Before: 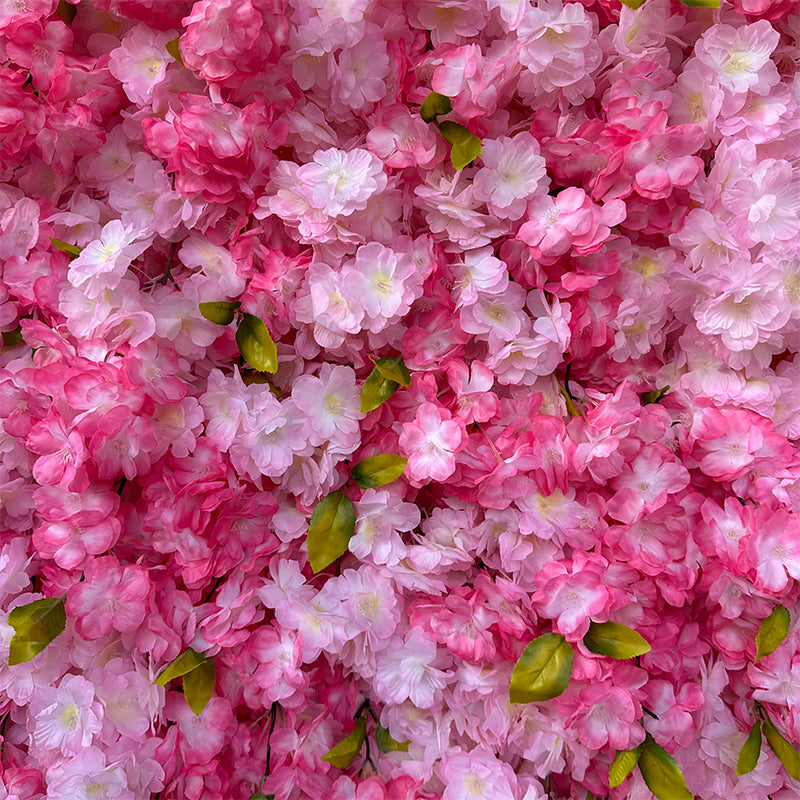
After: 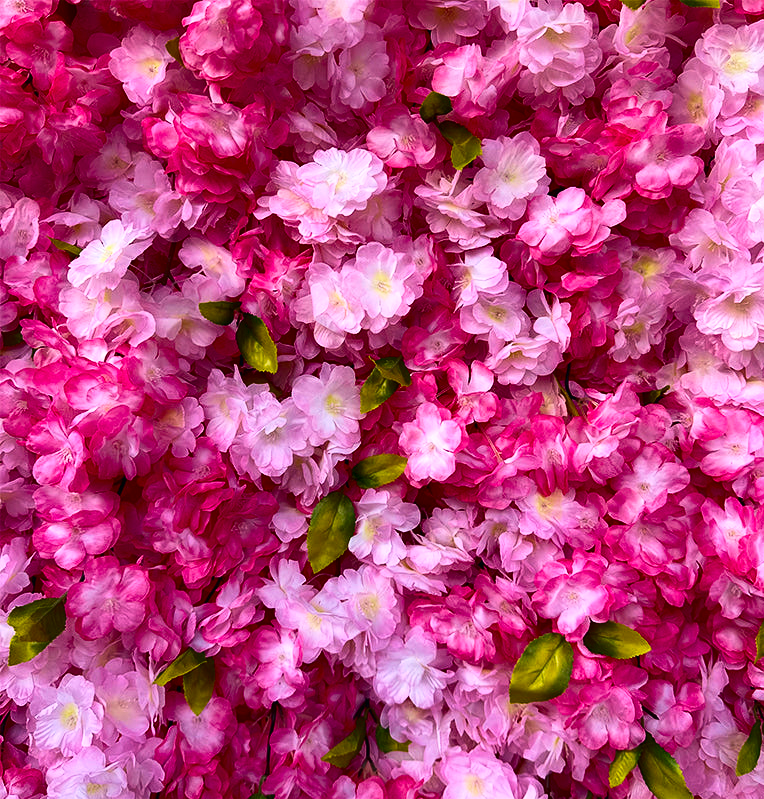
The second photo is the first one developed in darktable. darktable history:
contrast brightness saturation: contrast 0.301, brightness -0.08, saturation 0.174
velvia: on, module defaults
crop: right 4.482%, bottom 0.046%
shadows and highlights: shadows 58.27, soften with gaussian
color balance rgb: shadows lift › chroma 2.977%, shadows lift › hue 242.58°, global offset › luminance 0.527%, perceptual saturation grading › global saturation 16.094%
